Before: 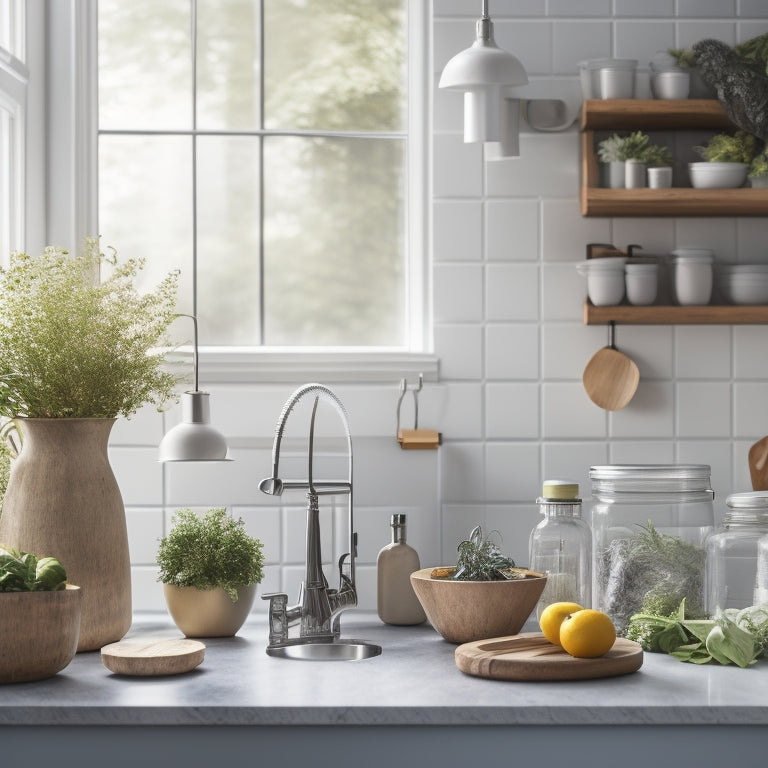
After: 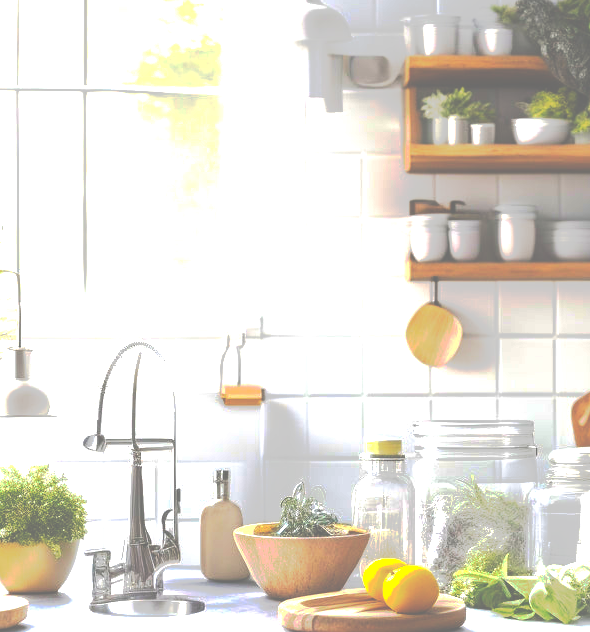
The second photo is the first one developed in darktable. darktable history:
exposure: exposure 1 EV, compensate highlight preservation false
tone equalizer: -7 EV 0.191 EV, -6 EV 0.135 EV, -5 EV 0.066 EV, -4 EV 0.05 EV, -2 EV -0.023 EV, -1 EV -0.058 EV, +0 EV -0.043 EV, edges refinement/feathering 500, mask exposure compensation -1.57 EV, preserve details no
tone curve: curves: ch0 [(0, 0) (0.003, 0.437) (0.011, 0.438) (0.025, 0.441) (0.044, 0.441) (0.069, 0.441) (0.1, 0.444) (0.136, 0.447) (0.177, 0.452) (0.224, 0.457) (0.277, 0.466) (0.335, 0.485) (0.399, 0.514) (0.468, 0.558) (0.543, 0.616) (0.623, 0.686) (0.709, 0.76) (0.801, 0.803) (0.898, 0.825) (1, 1)], preserve colors none
color balance rgb: shadows lift › chroma 0.947%, shadows lift › hue 112.73°, global offset › luminance 0.233%, perceptual saturation grading › global saturation 74.79%, perceptual saturation grading › shadows -30.042%, perceptual brilliance grading › global brilliance 11.117%, global vibrance 25.504%
crop: left 23.133%, top 5.841%, bottom 11.82%
